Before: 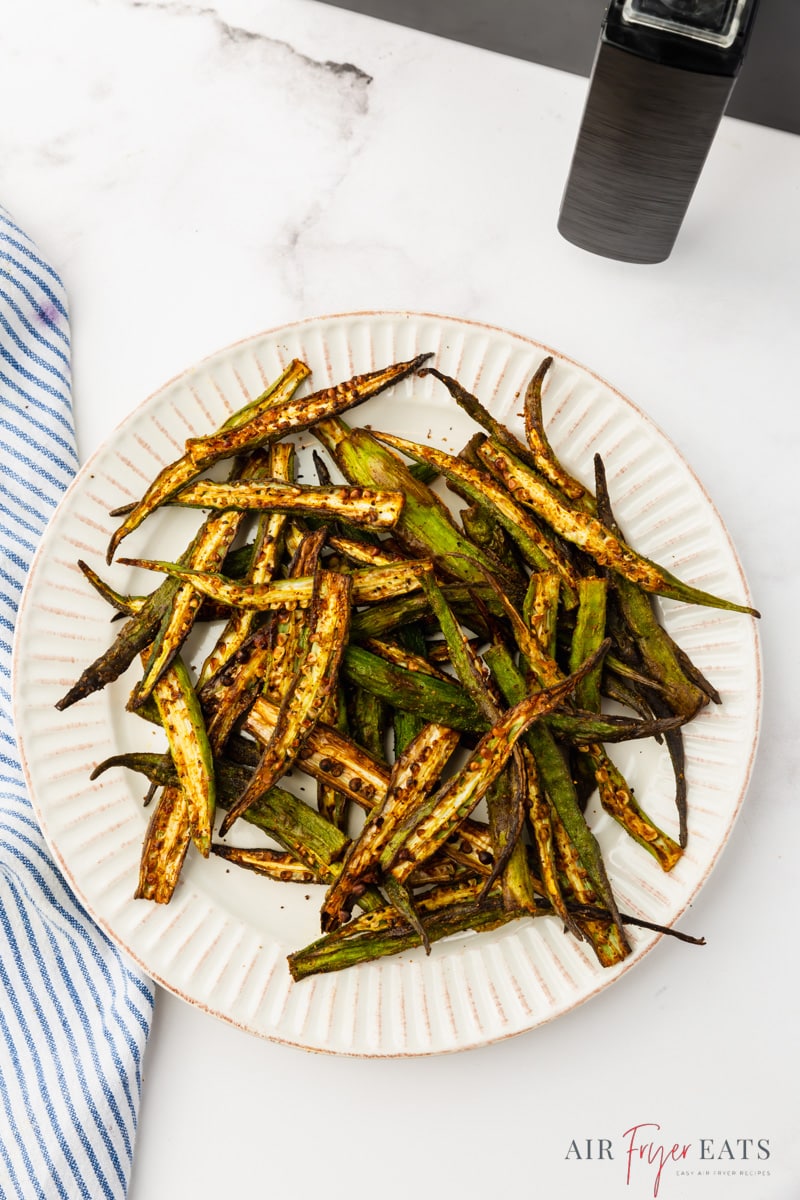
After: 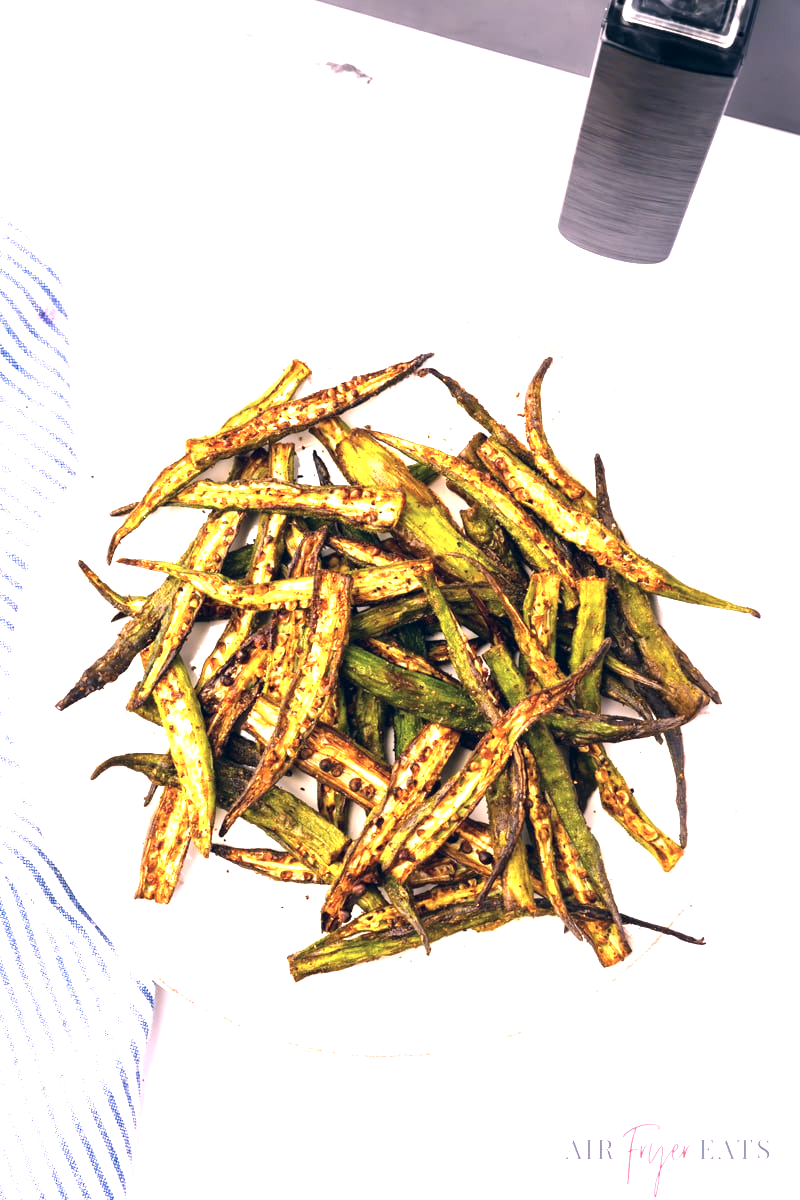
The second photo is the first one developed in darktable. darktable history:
color correction: highlights a* 14.46, highlights b* 5.85, shadows a* -5.53, shadows b* -15.24, saturation 0.85
white balance: red 0.967, blue 1.119, emerald 0.756
exposure: black level correction 0, exposure 1.6 EV, compensate exposure bias true, compensate highlight preservation false
